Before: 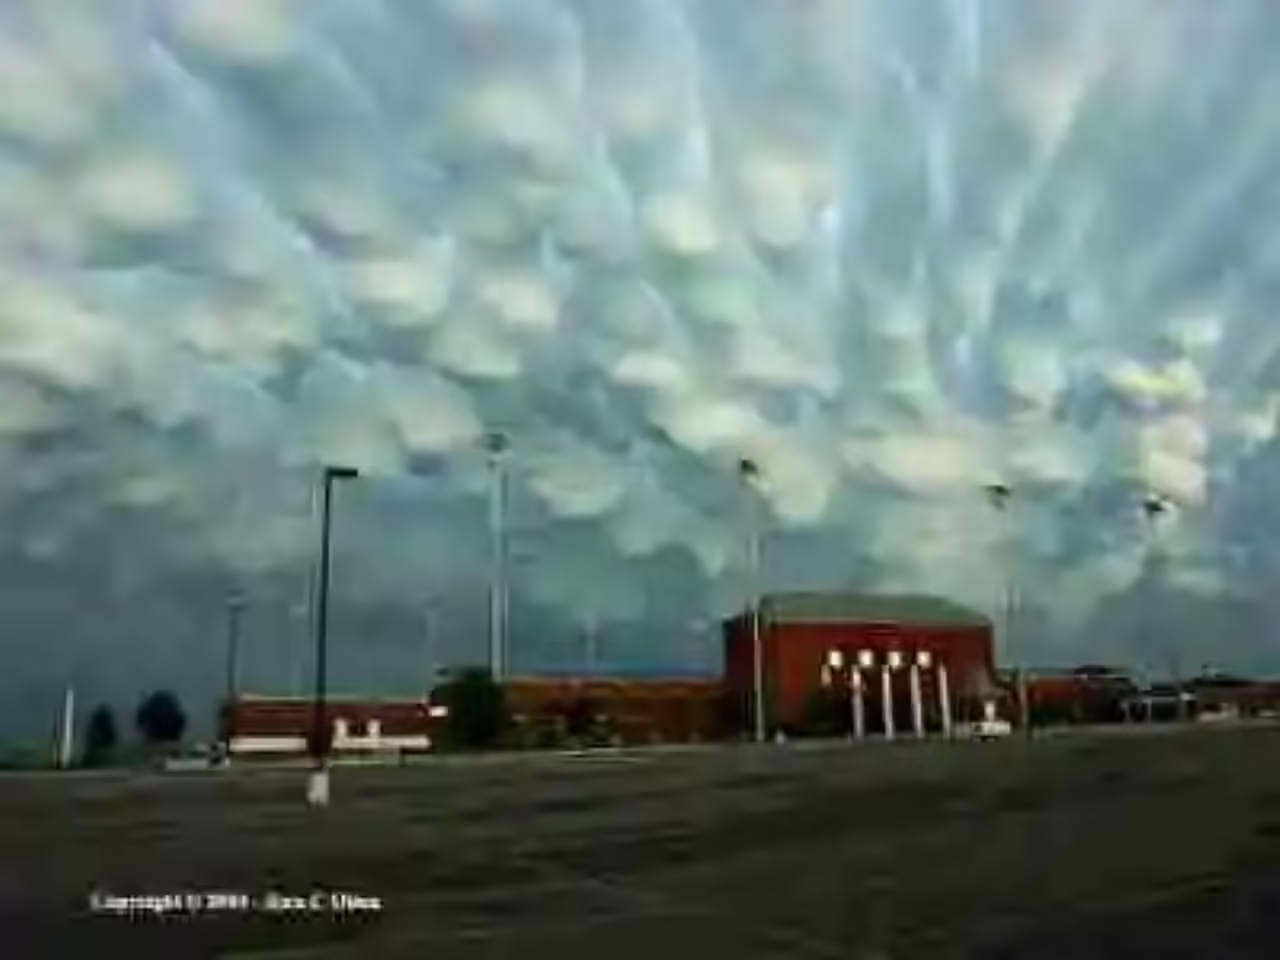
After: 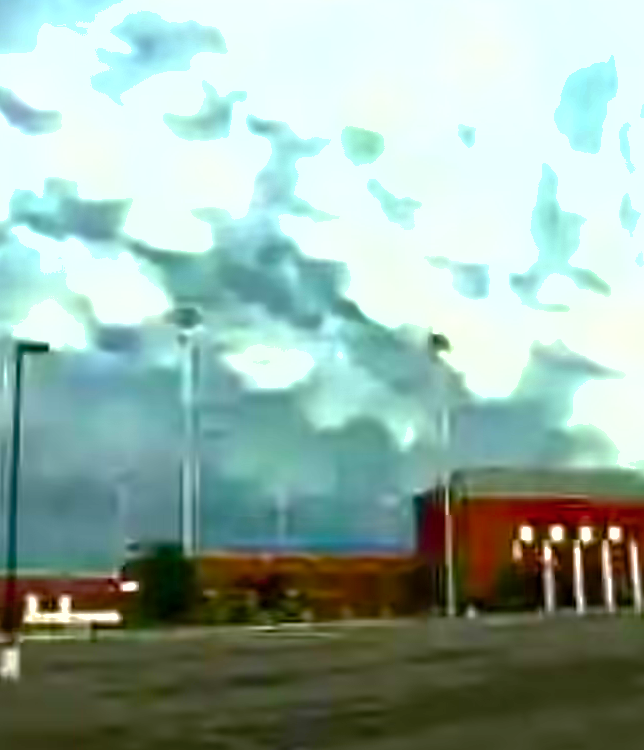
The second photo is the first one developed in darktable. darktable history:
crop and rotate: angle 0.018°, left 24.2%, top 13.021%, right 25.412%, bottom 8.719%
color balance rgb: perceptual saturation grading › global saturation 20%, perceptual saturation grading › highlights -25.064%, perceptual saturation grading › shadows 49.256%, perceptual brilliance grading › global brilliance -4.524%, perceptual brilliance grading › highlights 24.642%, perceptual brilliance grading › mid-tones 6.856%, perceptual brilliance grading › shadows -4.966%
exposure: exposure 0.781 EV, compensate highlight preservation false
shadows and highlights: on, module defaults
